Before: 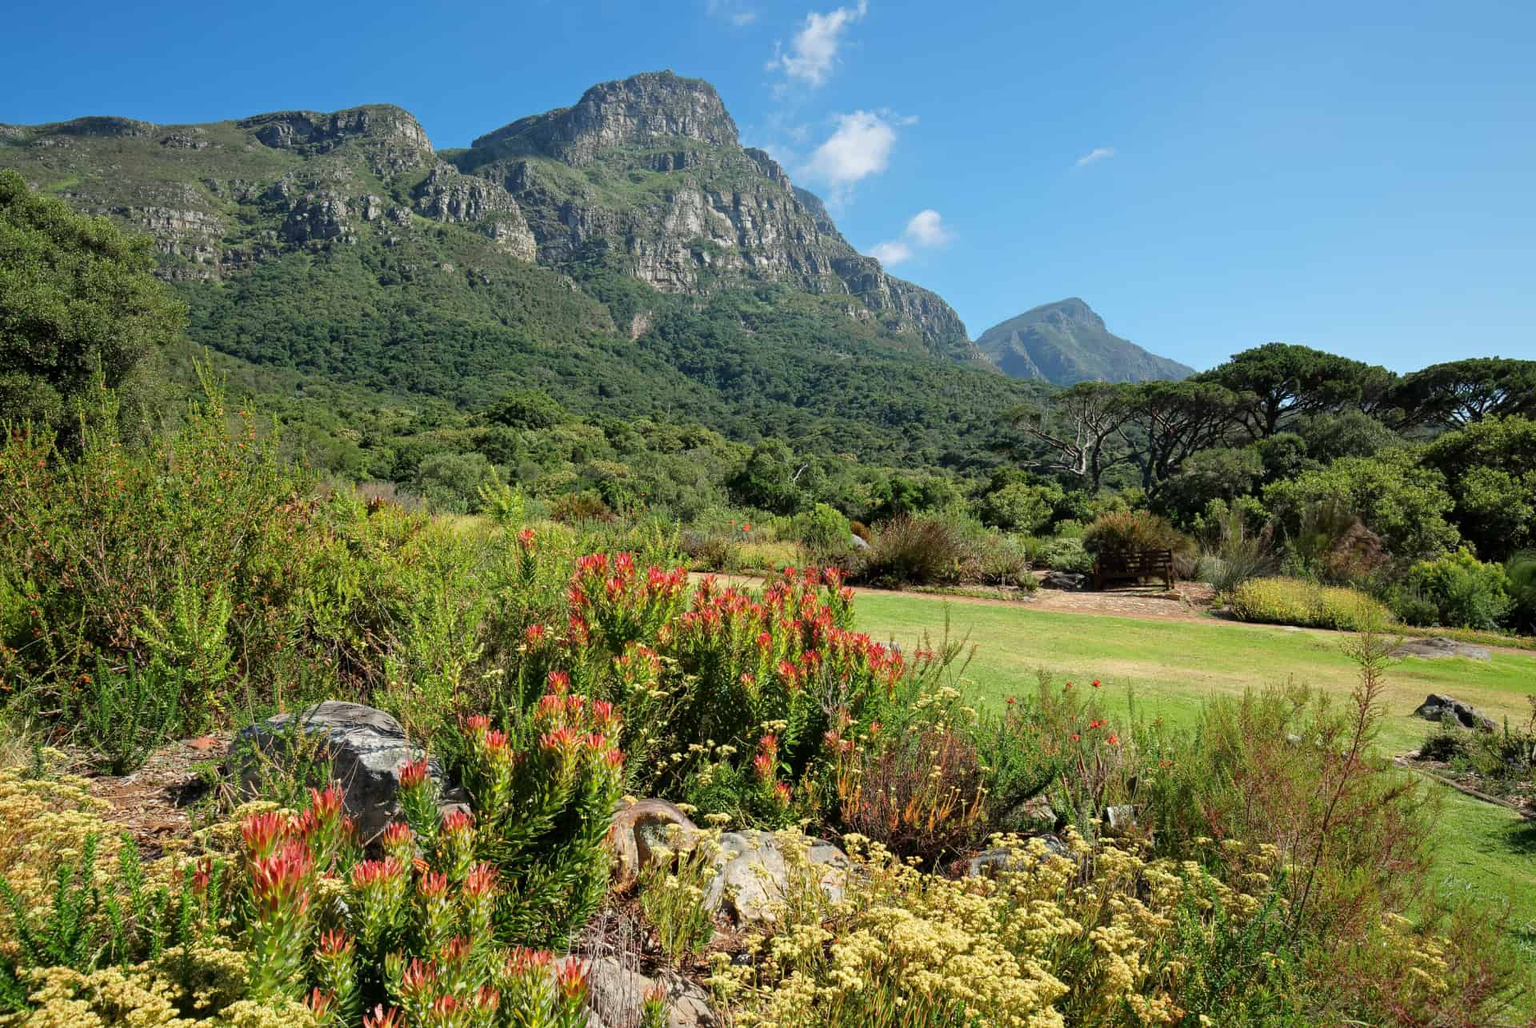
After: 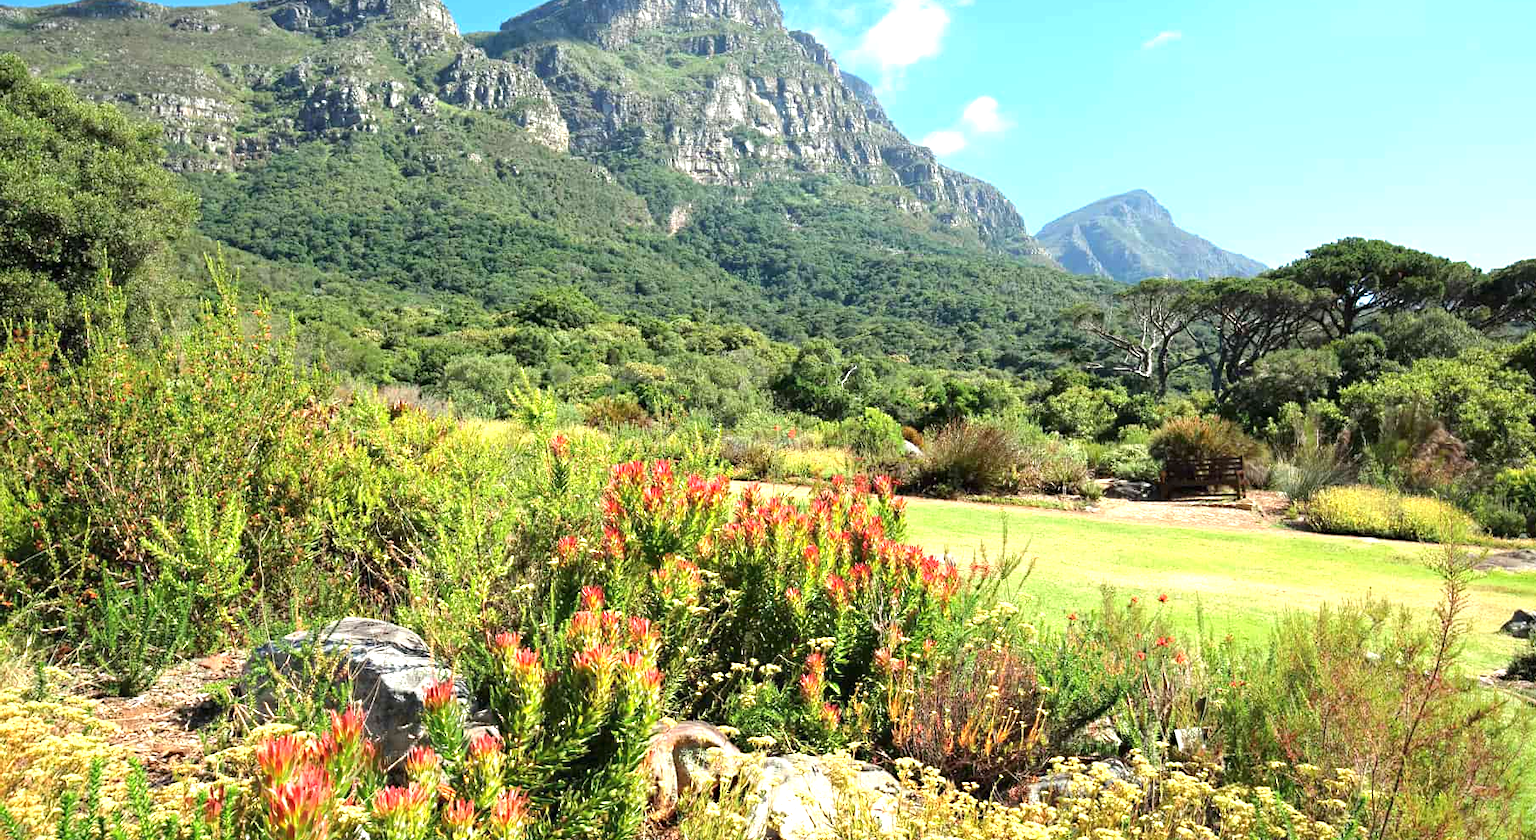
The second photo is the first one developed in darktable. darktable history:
exposure: black level correction 0, exposure 1.173 EV, compensate exposure bias true, compensate highlight preservation false
sharpen: radius 5.325, amount 0.312, threshold 26.433
crop and rotate: angle 0.03°, top 11.643%, right 5.651%, bottom 11.189%
